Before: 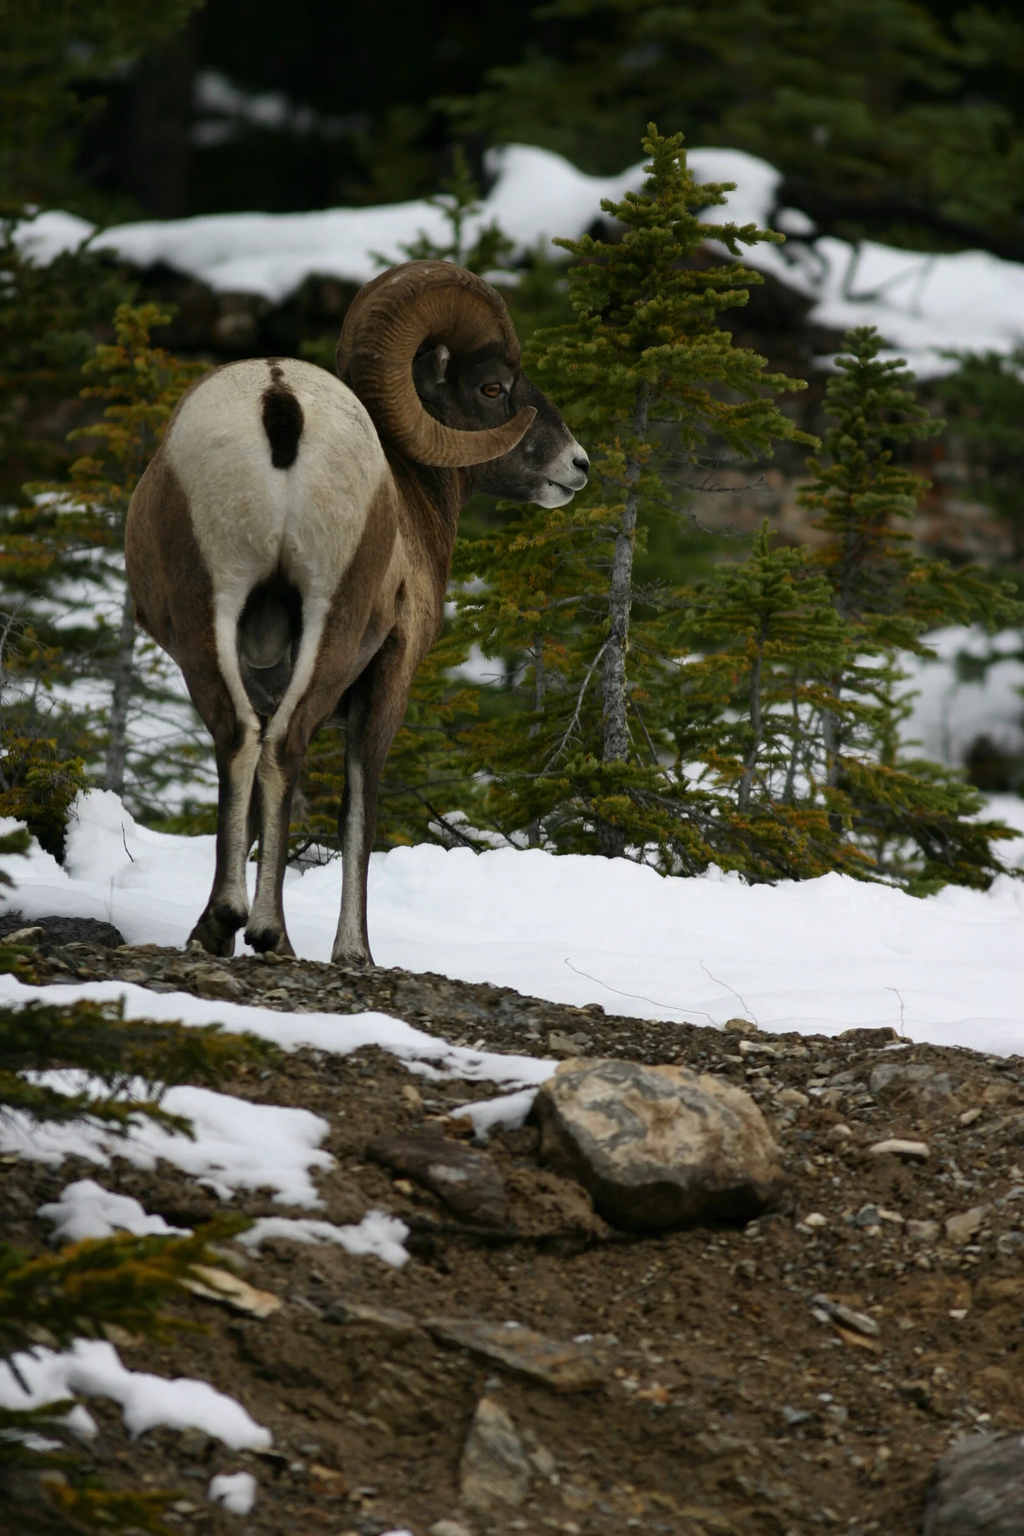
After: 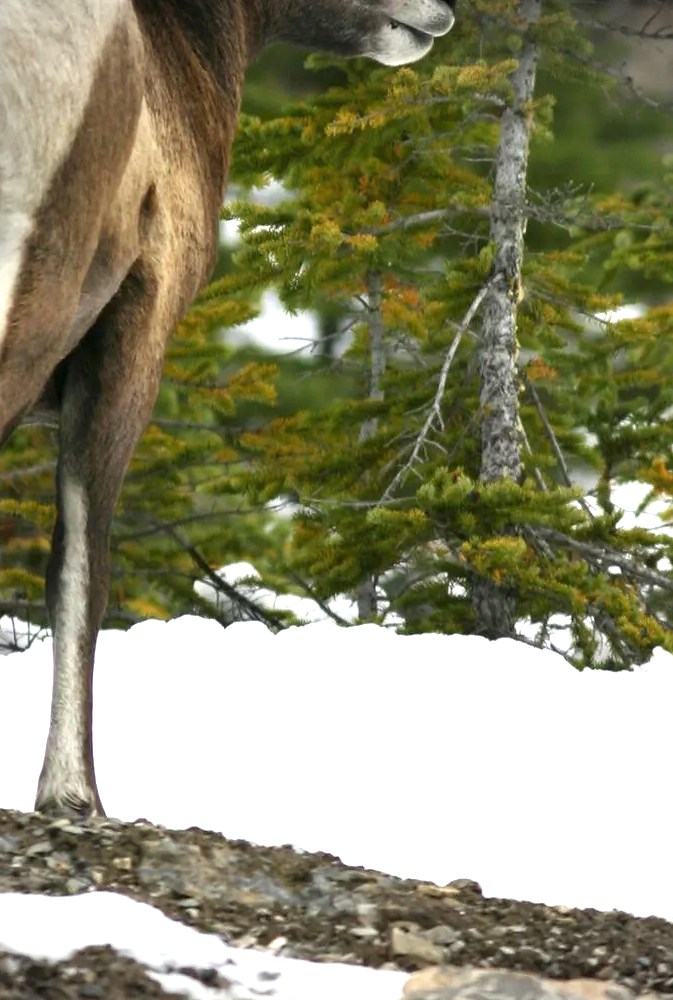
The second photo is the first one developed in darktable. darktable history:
exposure: black level correction 0, exposure 1.589 EV, compensate highlight preservation false
vignetting: unbound false
crop: left 30.312%, top 30.502%, right 29.615%, bottom 29.801%
